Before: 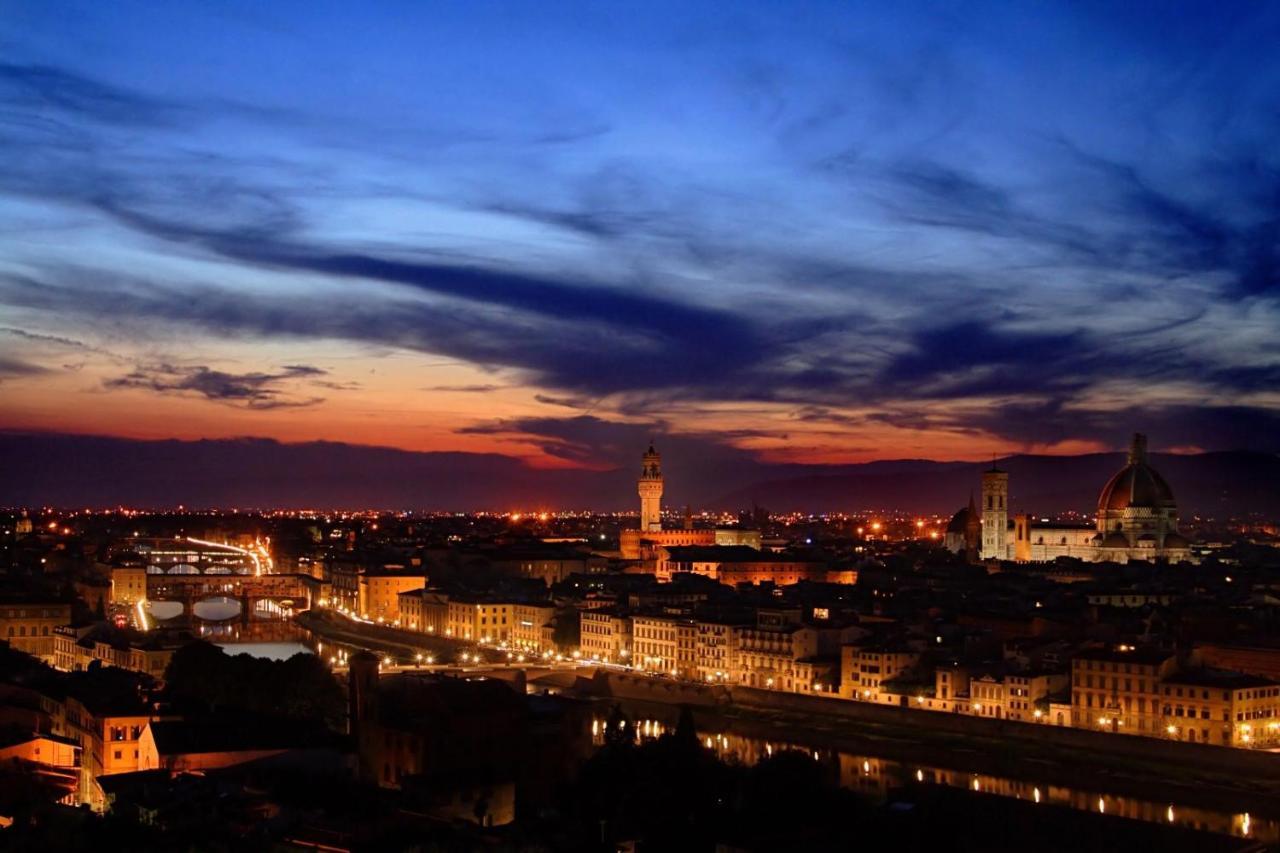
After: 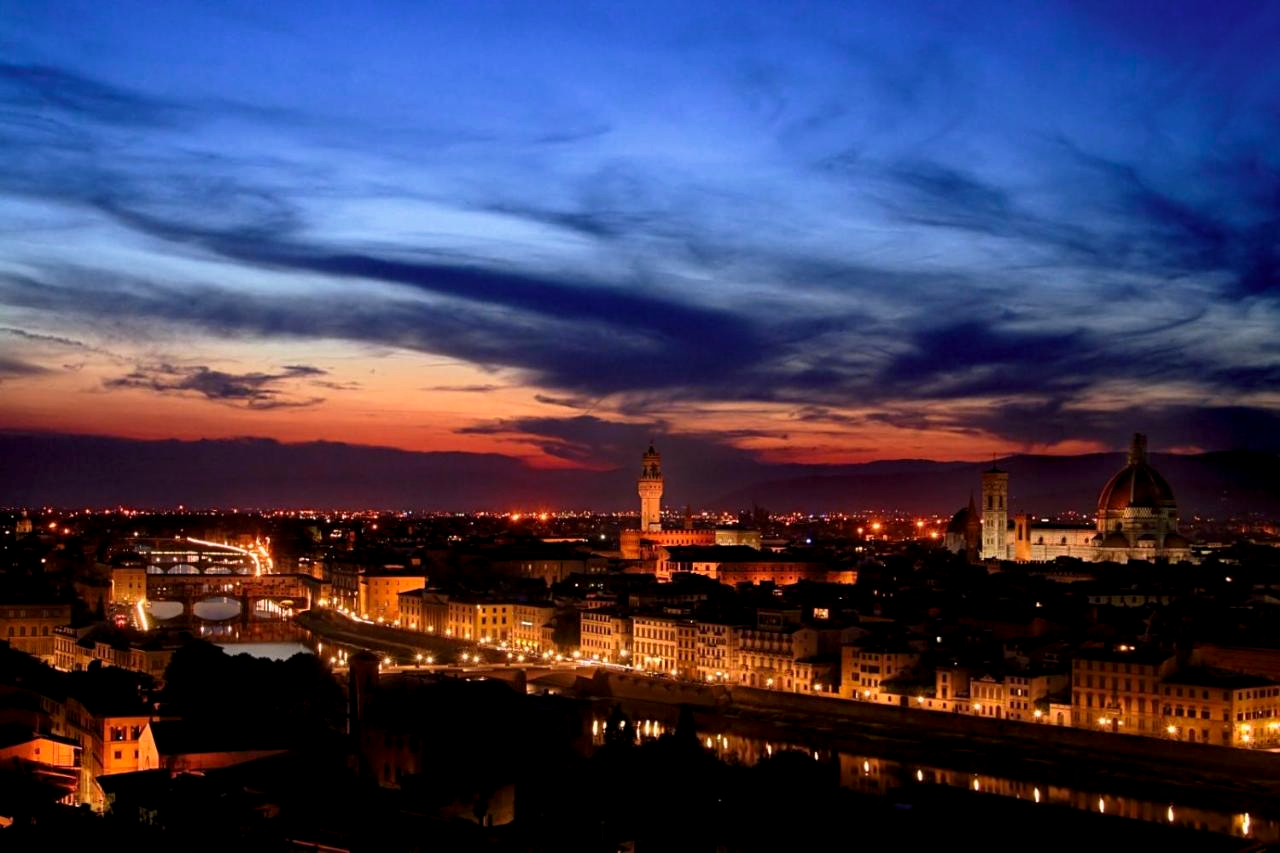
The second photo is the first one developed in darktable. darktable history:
tone curve: curves: ch0 [(0, 0) (0.003, 0.003) (0.011, 0.012) (0.025, 0.026) (0.044, 0.047) (0.069, 0.073) (0.1, 0.105) (0.136, 0.143) (0.177, 0.187) (0.224, 0.237) (0.277, 0.293) (0.335, 0.354) (0.399, 0.422) (0.468, 0.495) (0.543, 0.574) (0.623, 0.659) (0.709, 0.749) (0.801, 0.846) (0.898, 0.932) (1, 1)], preserve colors none
color look up table: target L [67.19, 47.06, 33.19, 100, 65.9, 63.76, 56.32, 47.38, 38.02, 29.3, 52.26, 52.02, 32.73, 24.36, 20.85, 85.76, 77.54, 66.1, 65.71, 45.62, 44.88, 42.83, 26.33, 10.88, 0 ×25], target a [-22.99, -38.11, -14.82, -0.001, 14.1, 18.05, 32.95, 47.07, 49.83, 13.28, 6.475, 44.4, 10.95, 22.66, 20.5, -1.222, -1.697, -26.29, -2.181, -16.21, -1.8, -4.304, -1.938, -0.861, 0 ×25], target b [55.63, 31.71, 21.21, 0.011, 64.6, 9.729, 51.26, 11.82, 24.86, 11.78, -30.03, -19.39, -52.16, -24.64, -56.42, -2.75, -4.055, -6.183, -4.729, -31.56, -4.119, -29.8, -4.08, -1.867, 0 ×25], num patches 24
